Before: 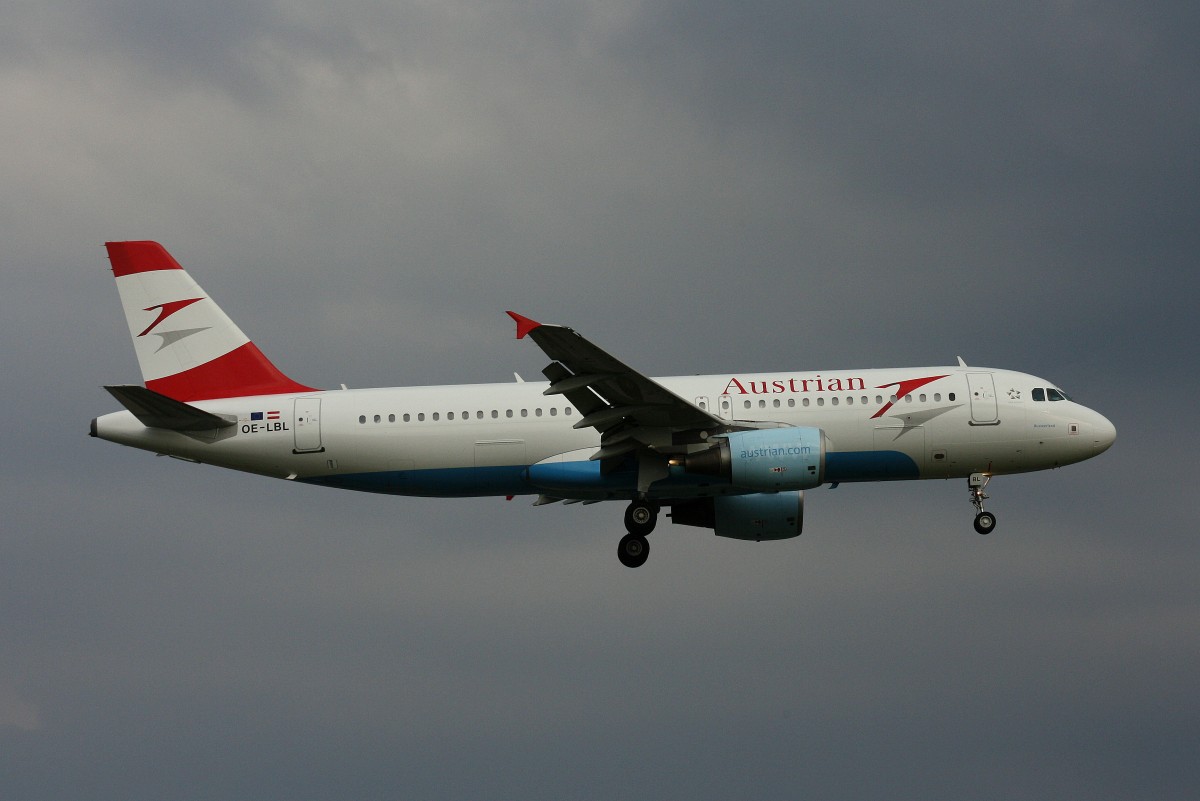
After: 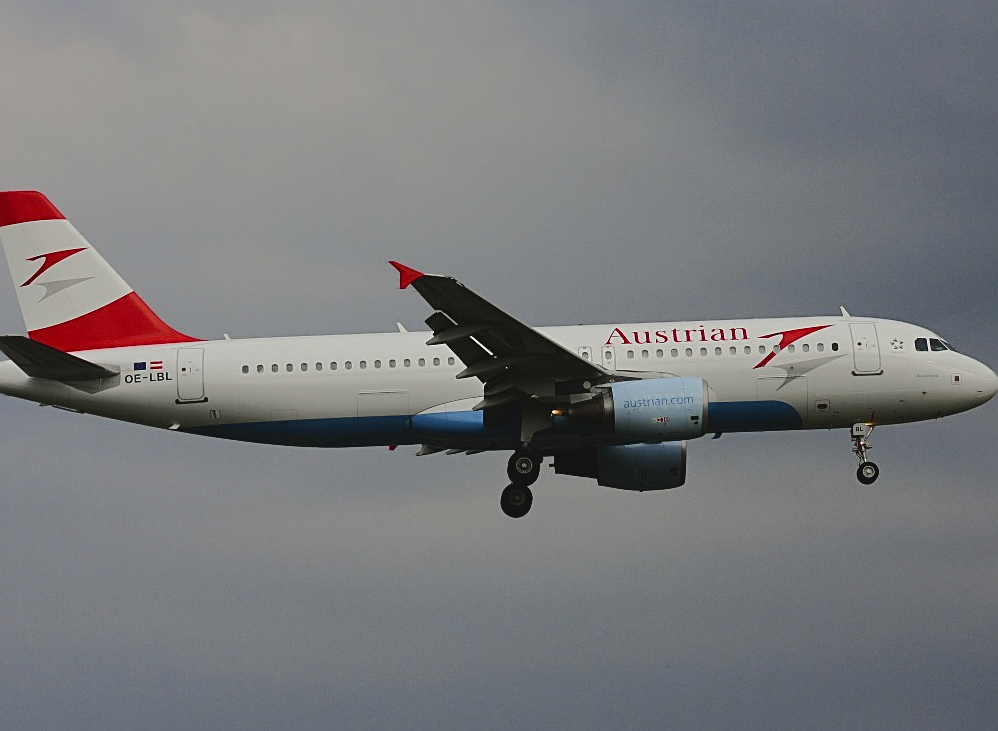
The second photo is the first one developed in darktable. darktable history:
crop: left 9.821%, top 6.279%, right 6.937%, bottom 2.393%
sharpen: on, module defaults
contrast brightness saturation: contrast -0.193, saturation 0.19
tone curve: curves: ch0 [(0, 0) (0.104, 0.061) (0.239, 0.201) (0.327, 0.317) (0.401, 0.443) (0.489, 0.566) (0.65, 0.68) (0.832, 0.858) (1, 0.977)]; ch1 [(0, 0) (0.161, 0.092) (0.35, 0.33) (0.379, 0.401) (0.447, 0.476) (0.495, 0.499) (0.515, 0.518) (0.534, 0.557) (0.602, 0.625) (0.712, 0.706) (1, 1)]; ch2 [(0, 0) (0.359, 0.372) (0.437, 0.437) (0.502, 0.501) (0.55, 0.534) (0.592, 0.601) (0.647, 0.64) (1, 1)], color space Lab, independent channels, preserve colors none
